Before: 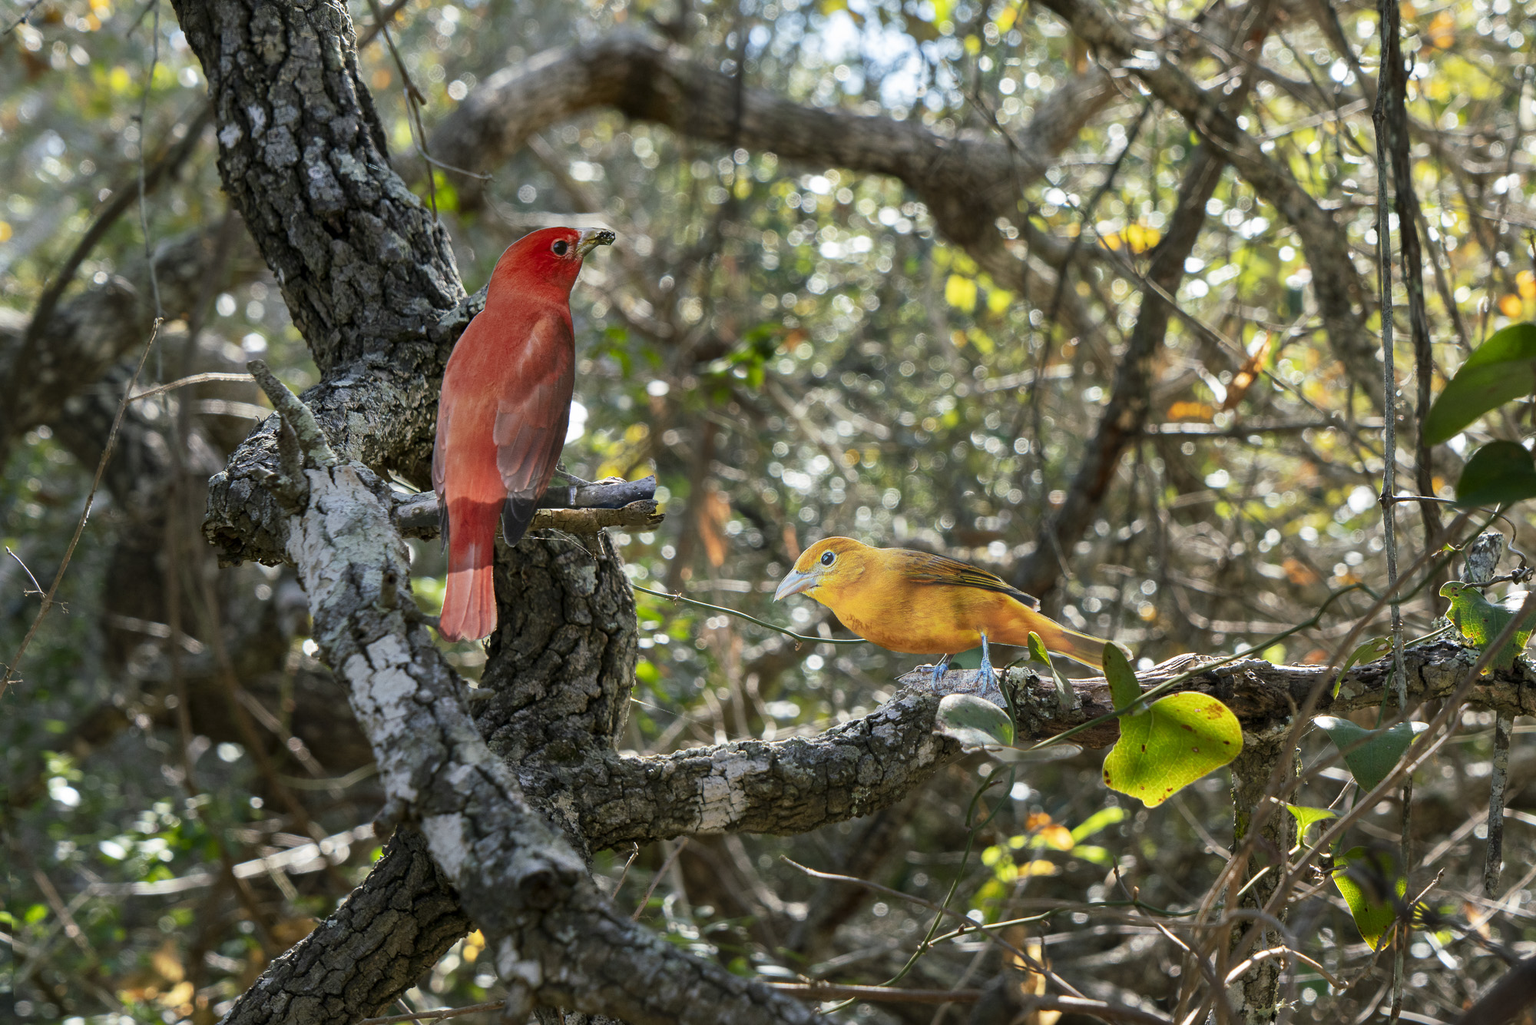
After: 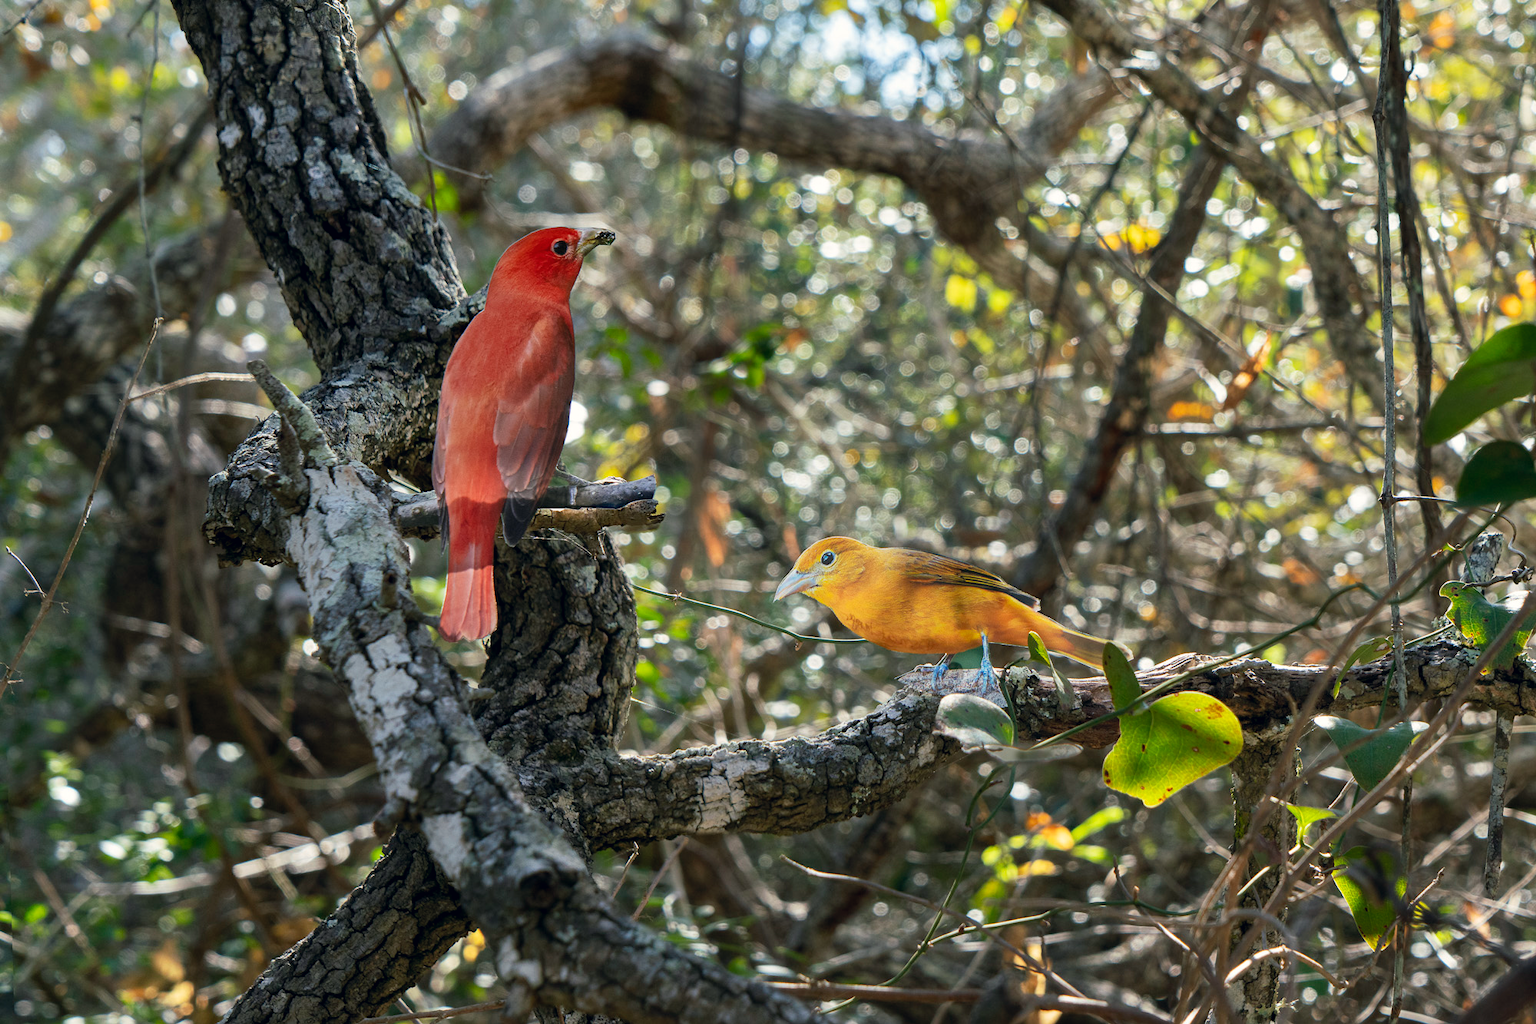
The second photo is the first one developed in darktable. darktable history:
color correction: highlights a* 0.207, highlights b* 2.7, shadows a* -0.874, shadows b* -4.78
white balance: emerald 1
